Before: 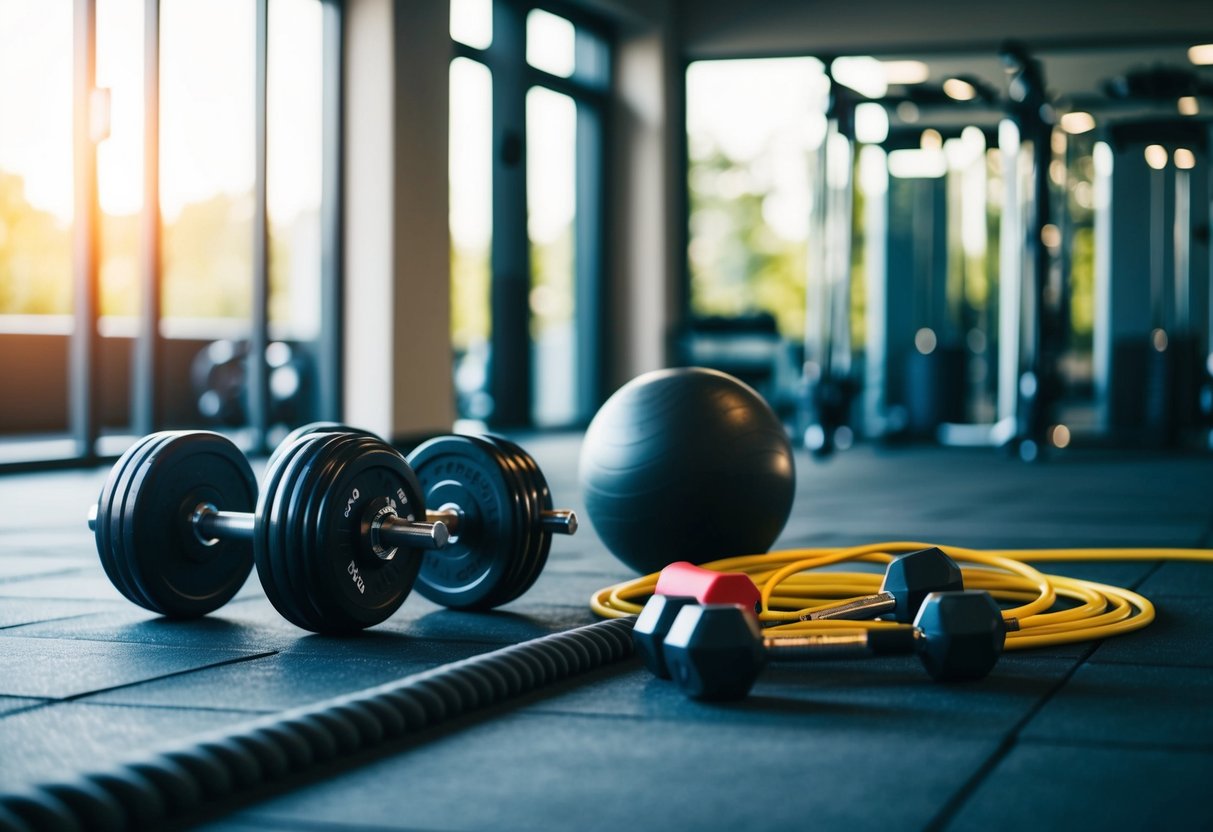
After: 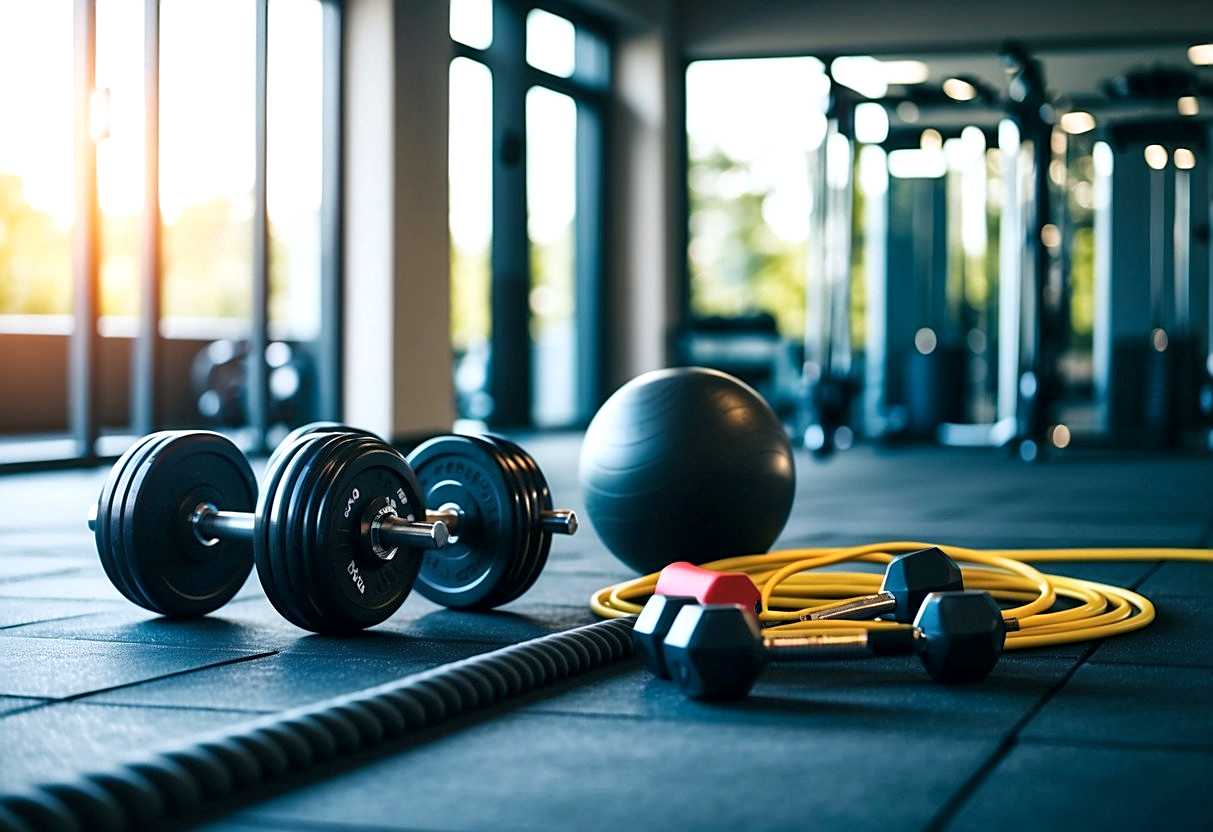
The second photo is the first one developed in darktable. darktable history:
exposure: exposure 0.2 EV, compensate exposure bias true, compensate highlight preservation false
sharpen: on, module defaults
color calibration: x 0.356, y 0.368, temperature 4708.65 K
local contrast: mode bilateral grid, contrast 21, coarseness 49, detail 132%, midtone range 0.2
